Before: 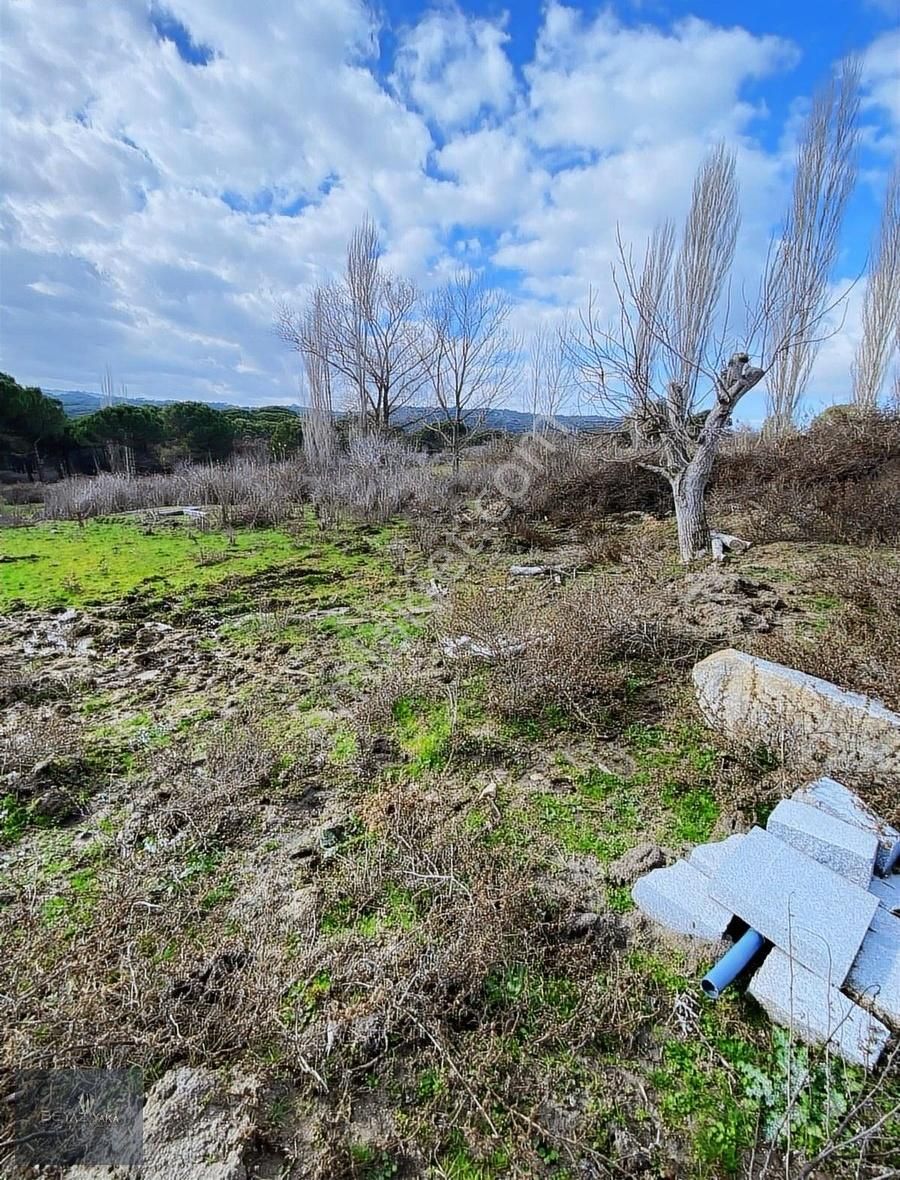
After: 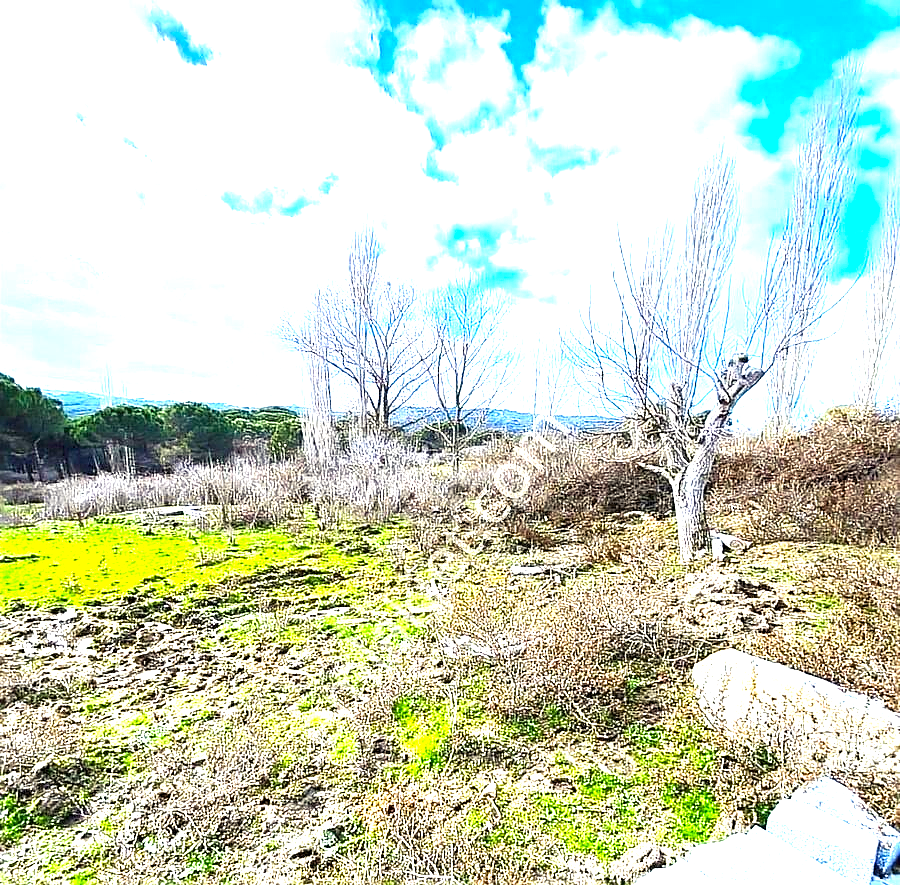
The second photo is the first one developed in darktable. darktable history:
exposure: black level correction 0, exposure 1.995 EV, compensate exposure bias true, compensate highlight preservation false
color balance rgb: highlights gain › luminance 5.61%, highlights gain › chroma 2.516%, highlights gain › hue 89.95°, perceptual saturation grading › global saturation 30.161%
crop: bottom 24.925%
sharpen: on, module defaults
